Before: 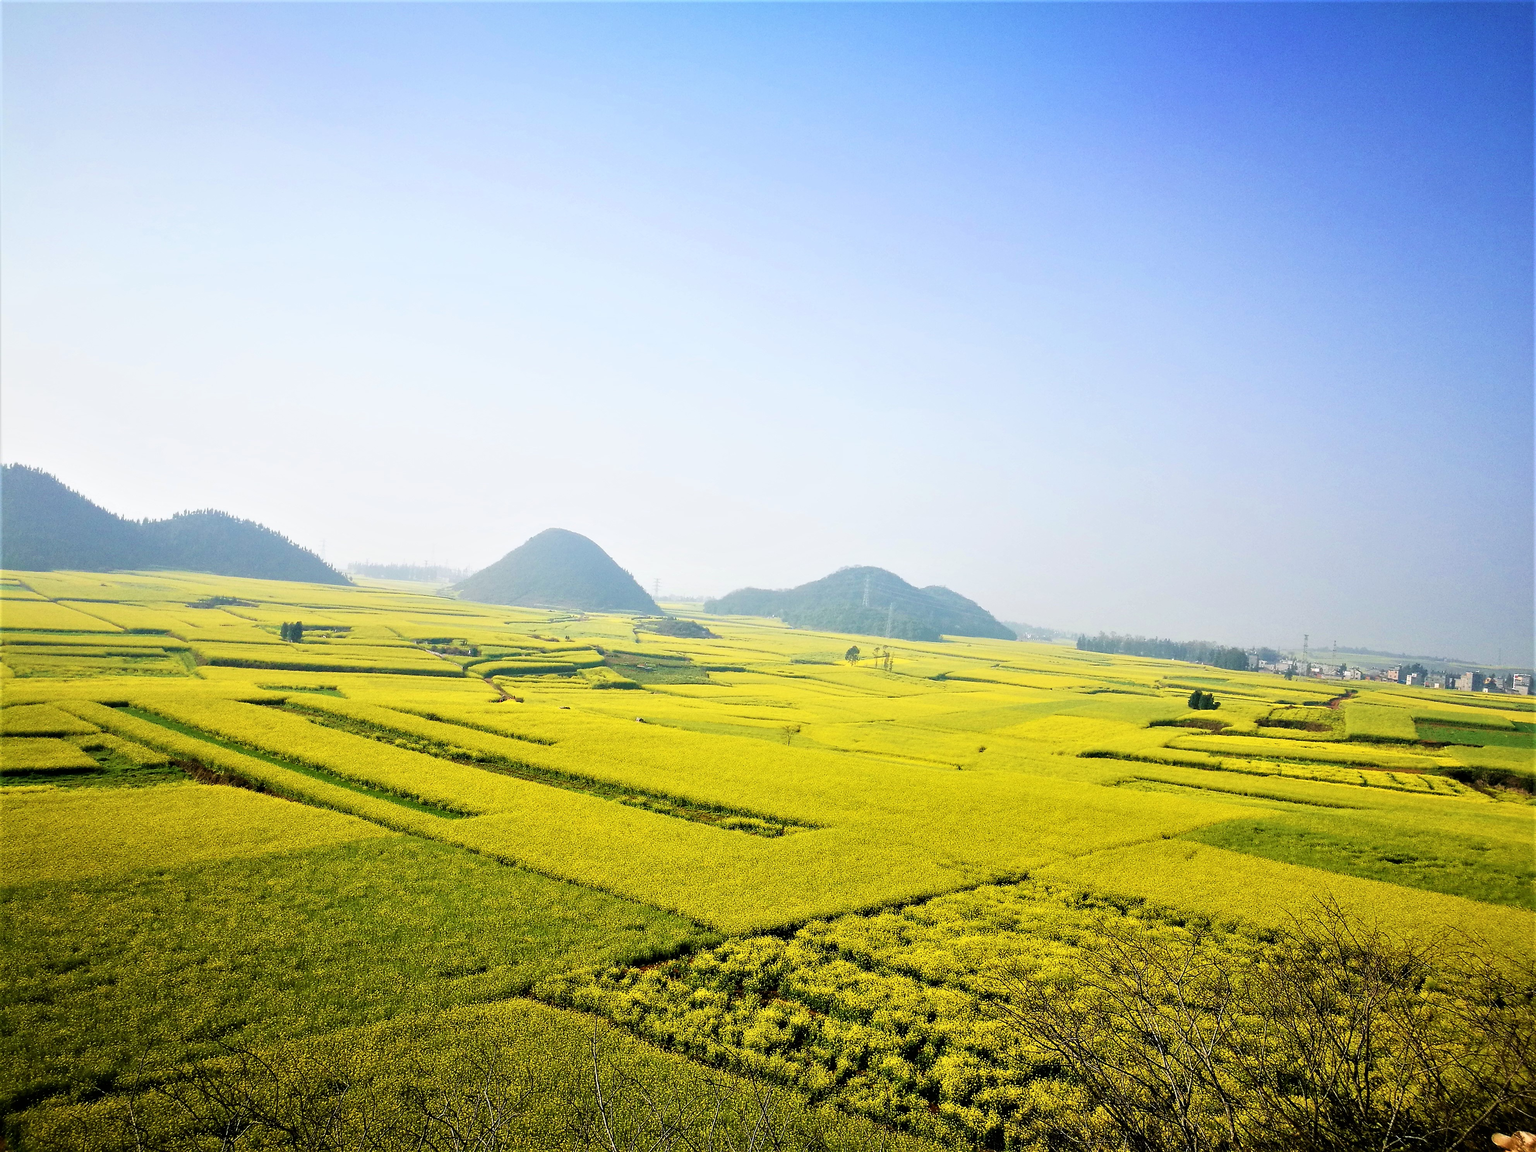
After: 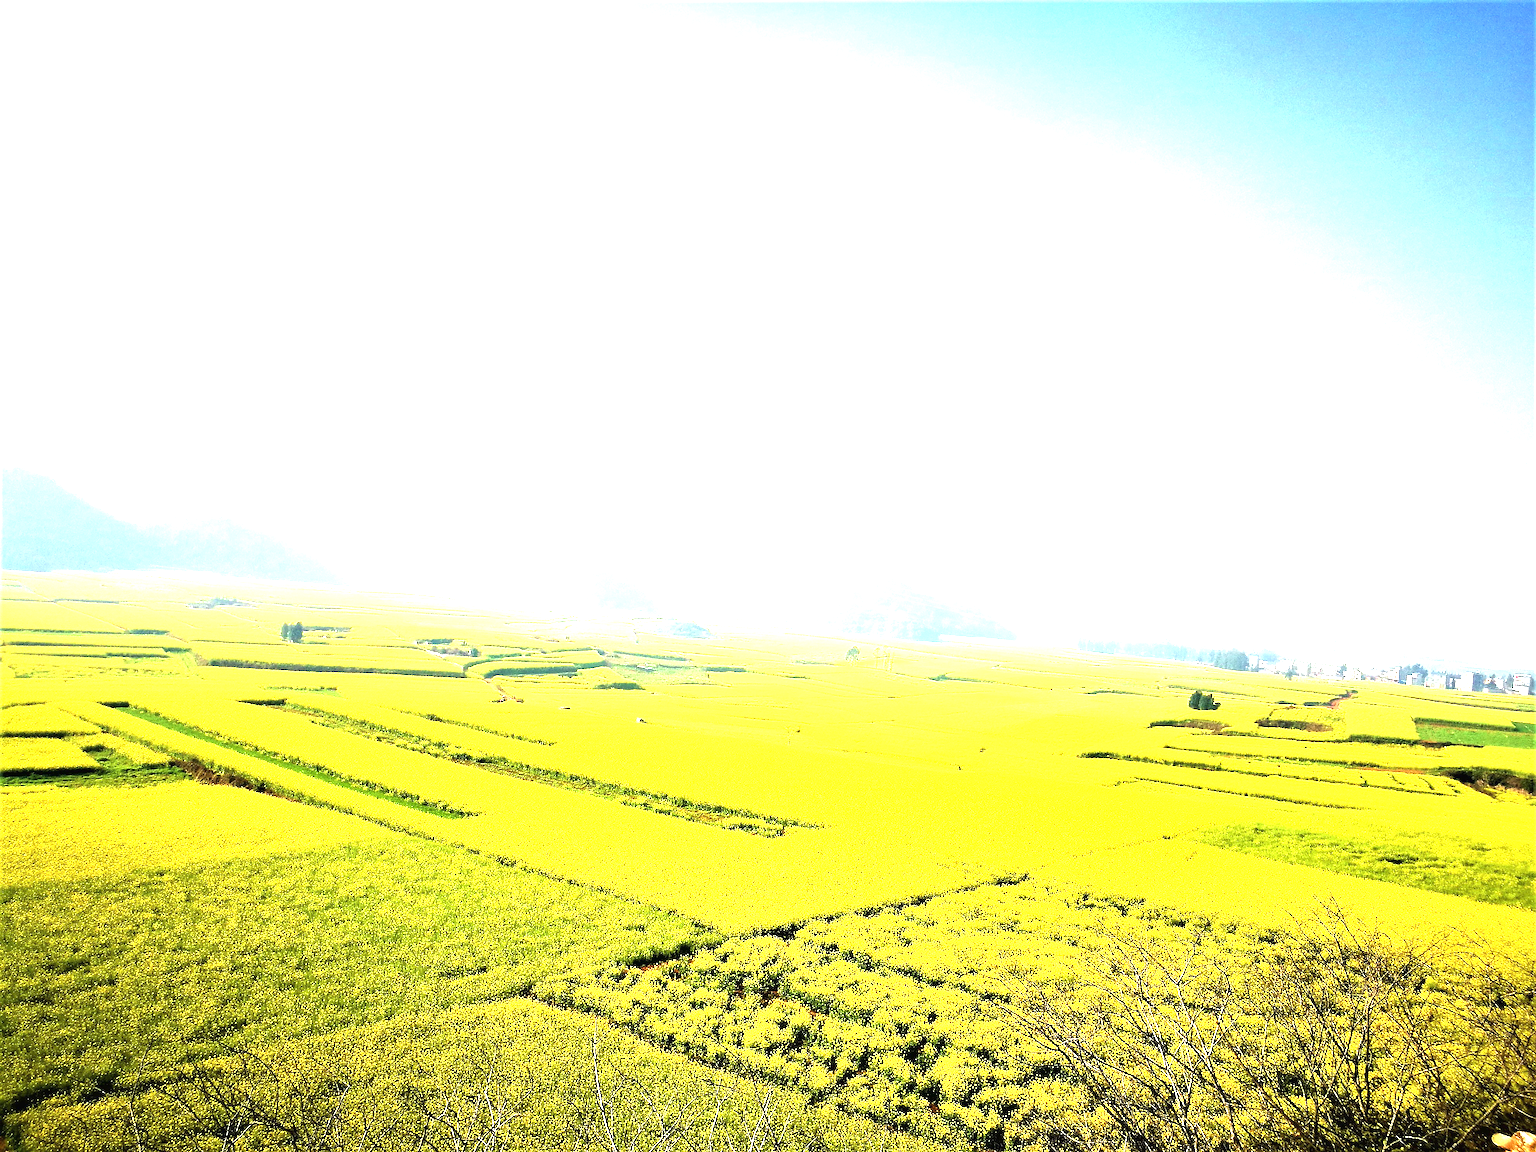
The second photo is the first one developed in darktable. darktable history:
exposure: black level correction 0, exposure 1.93 EV, compensate exposure bias true, compensate highlight preservation false
